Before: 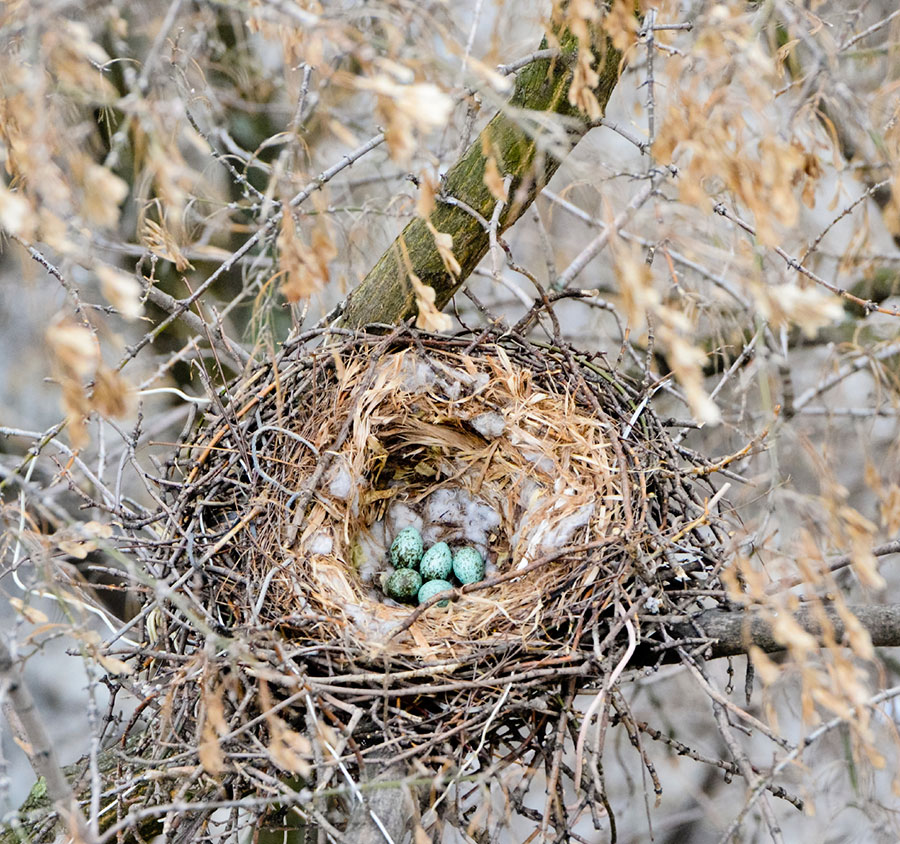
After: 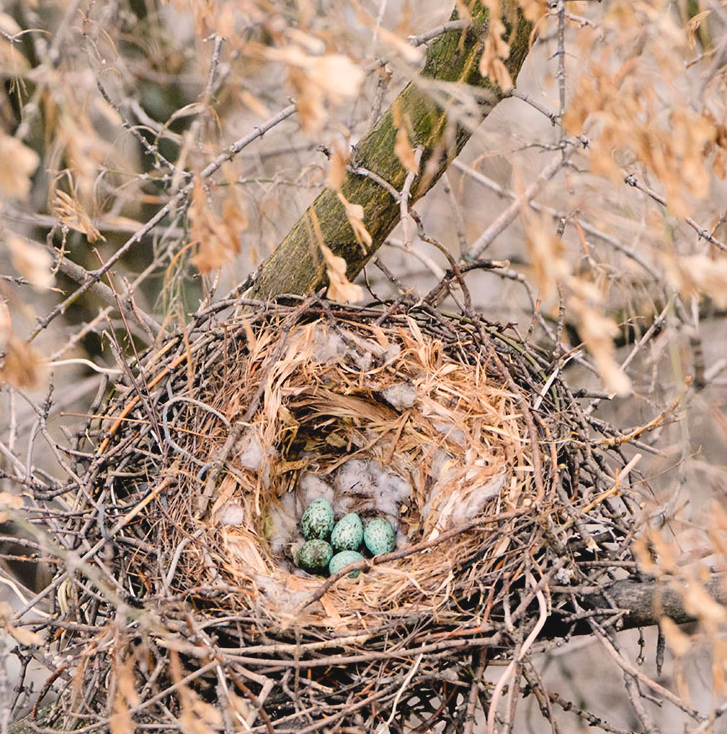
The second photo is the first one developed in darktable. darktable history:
contrast brightness saturation: contrast -0.1, saturation -0.1
white balance: red 1.127, blue 0.943
crop: left 9.929%, top 3.475%, right 9.188%, bottom 9.529%
